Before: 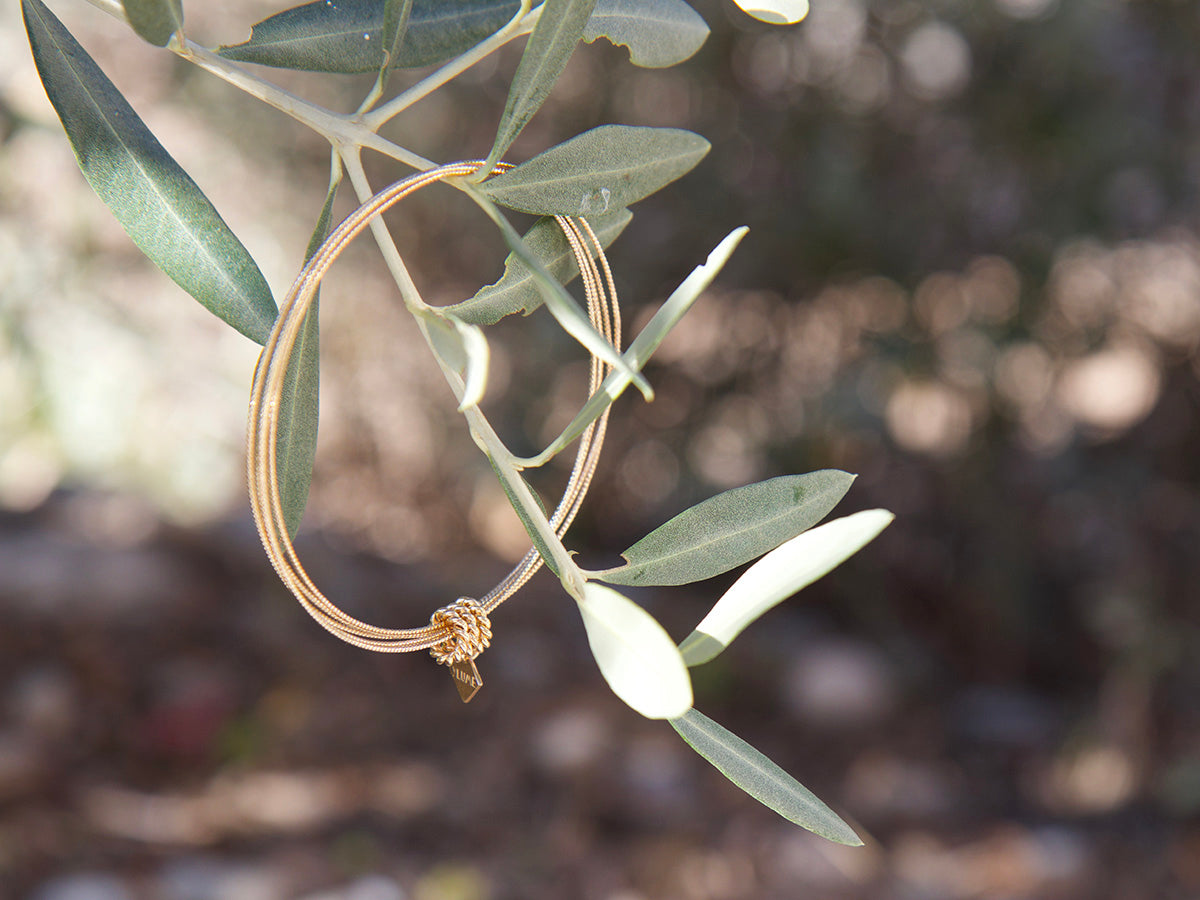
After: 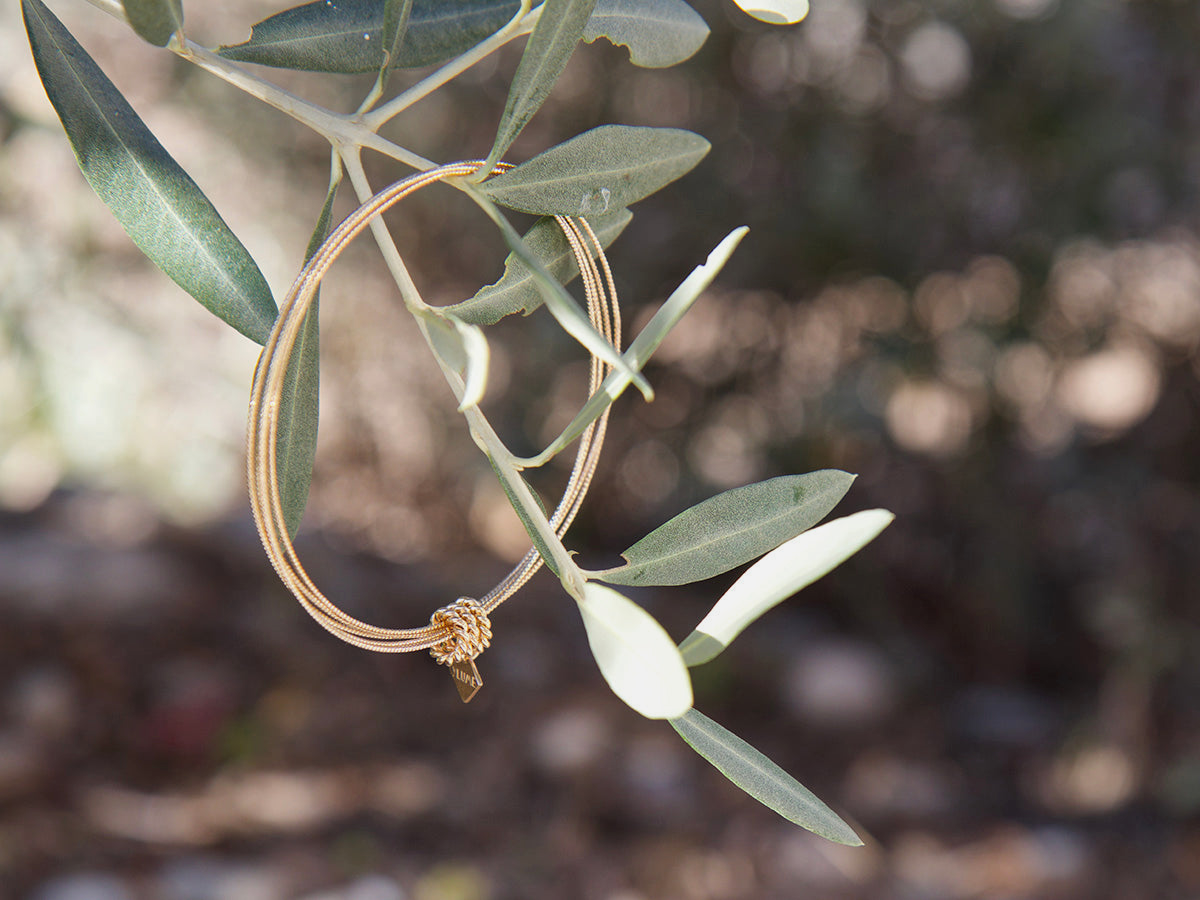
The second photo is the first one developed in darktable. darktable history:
exposure: exposure -0.21 EV, compensate highlight preservation false
local contrast: mode bilateral grid, contrast 20, coarseness 50, detail 120%, midtone range 0.2
